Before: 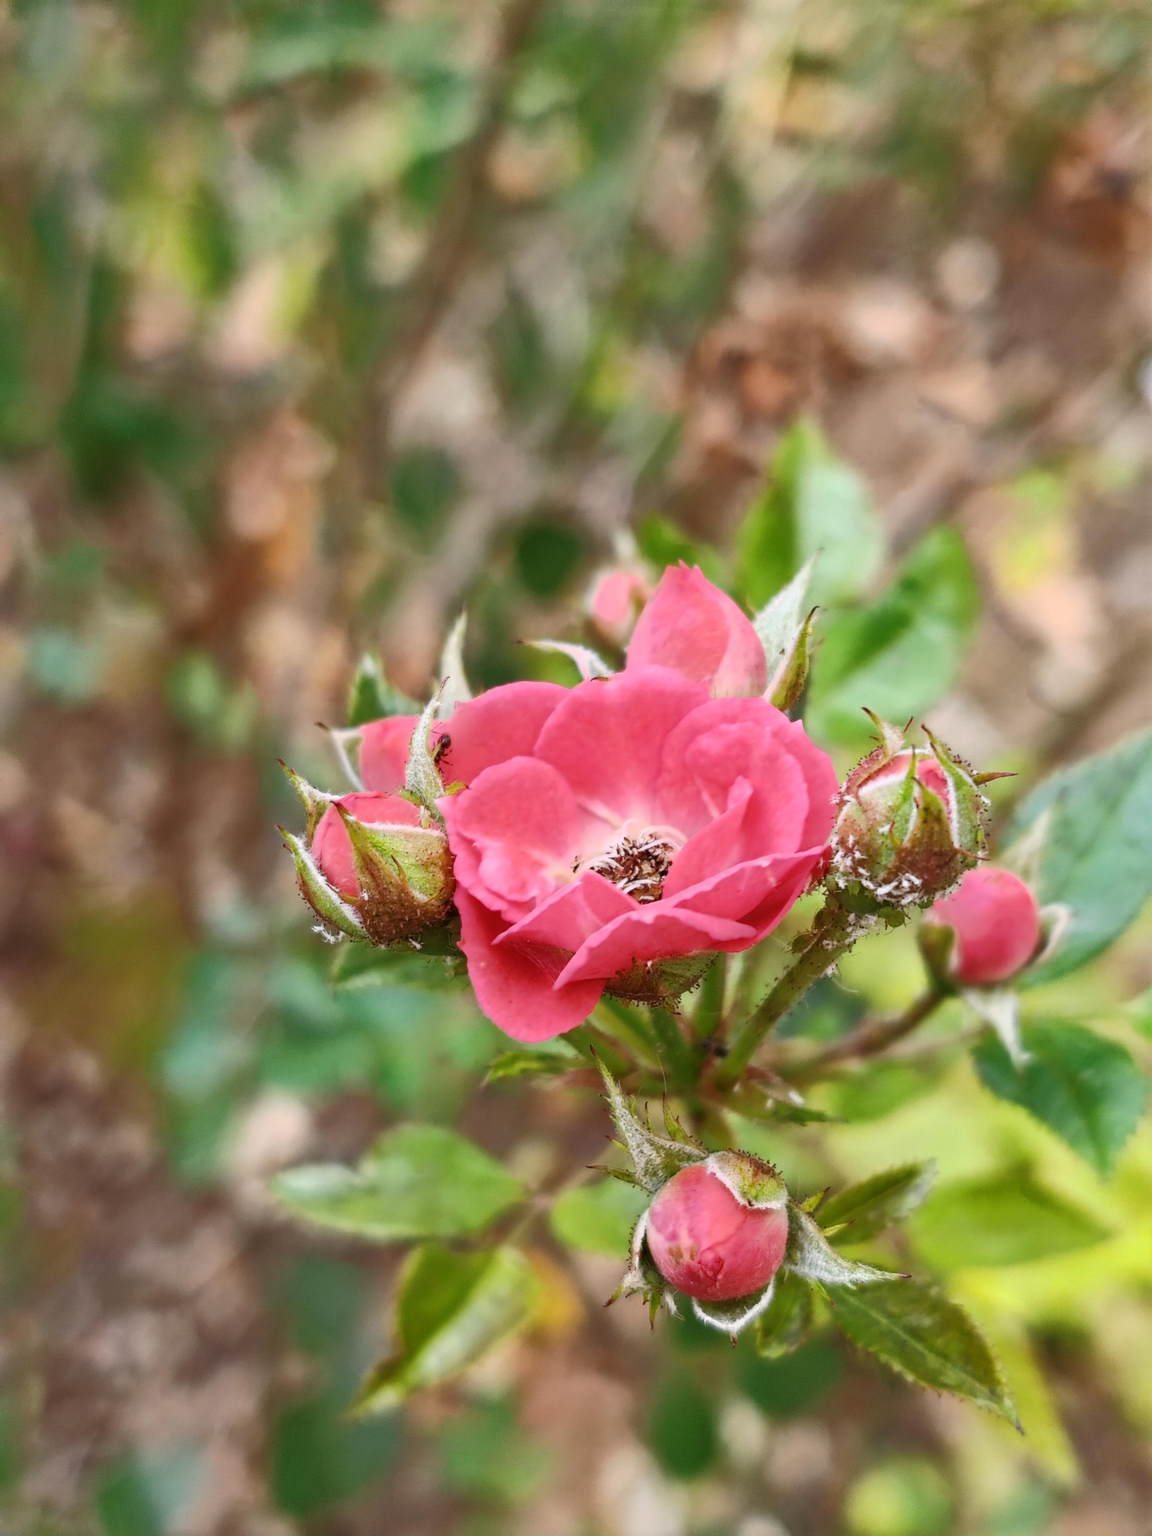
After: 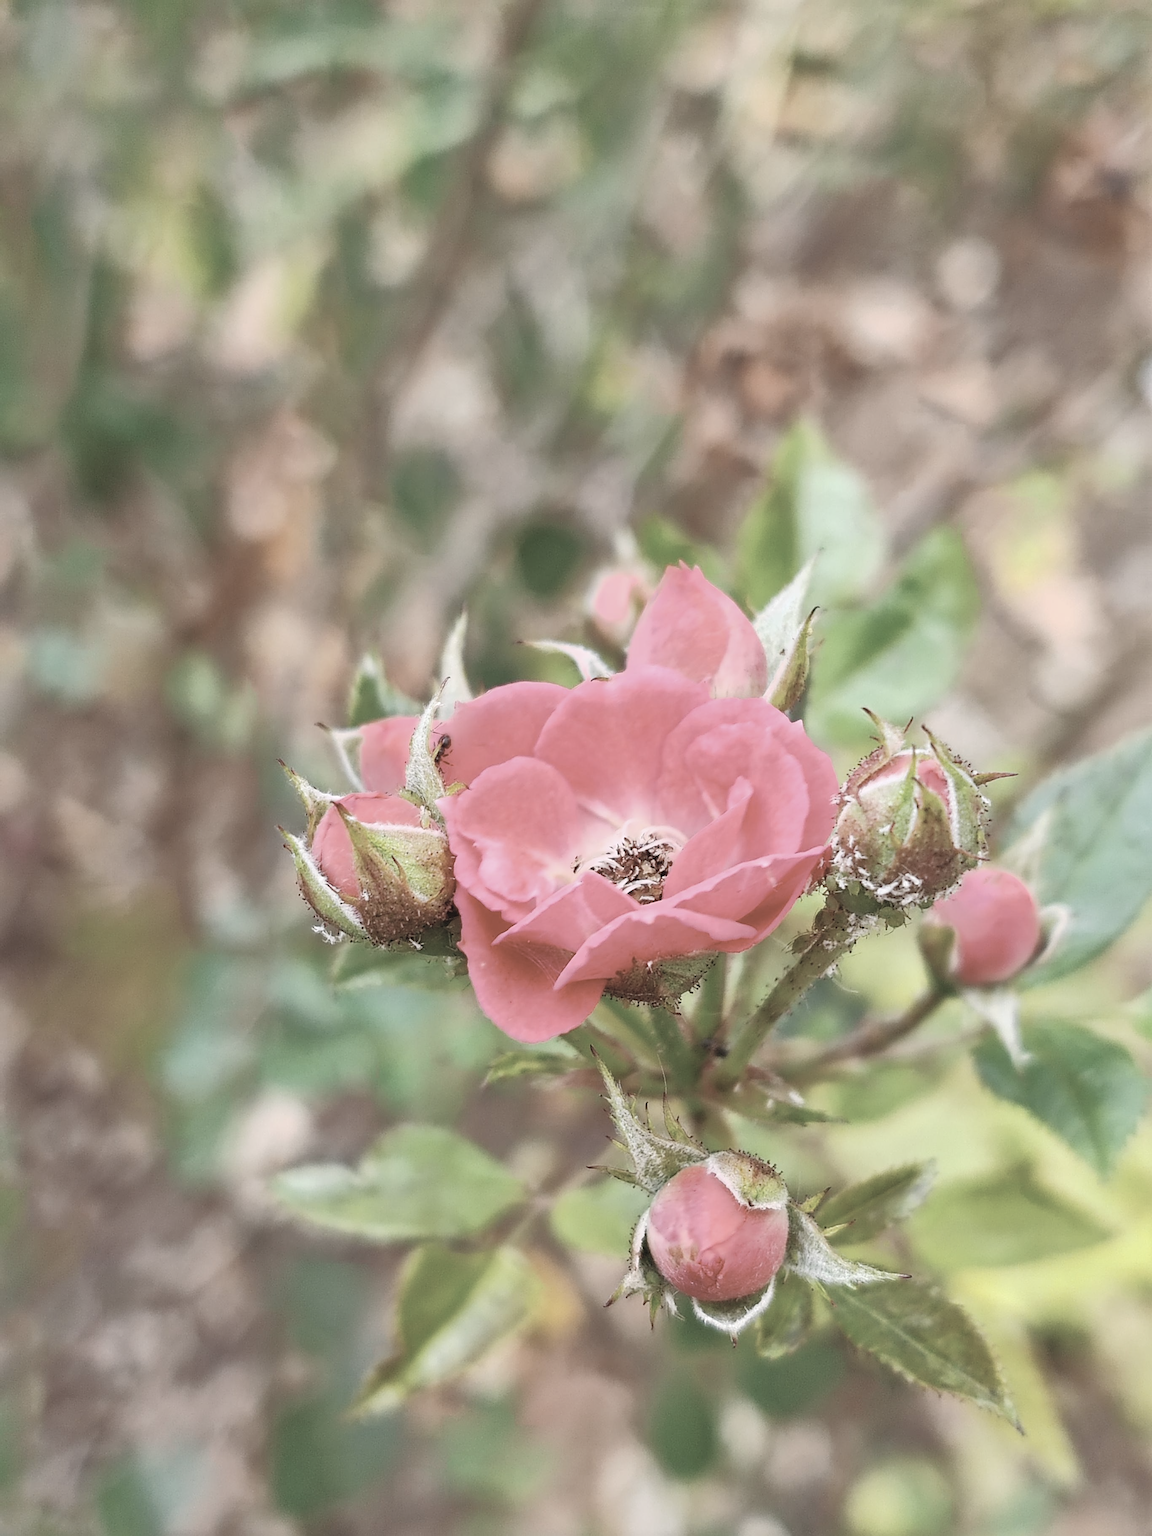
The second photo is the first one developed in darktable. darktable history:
shadows and highlights: shadows 25, highlights -25
contrast brightness saturation: brightness 0.18, saturation -0.5
sharpen: amount 0.75
